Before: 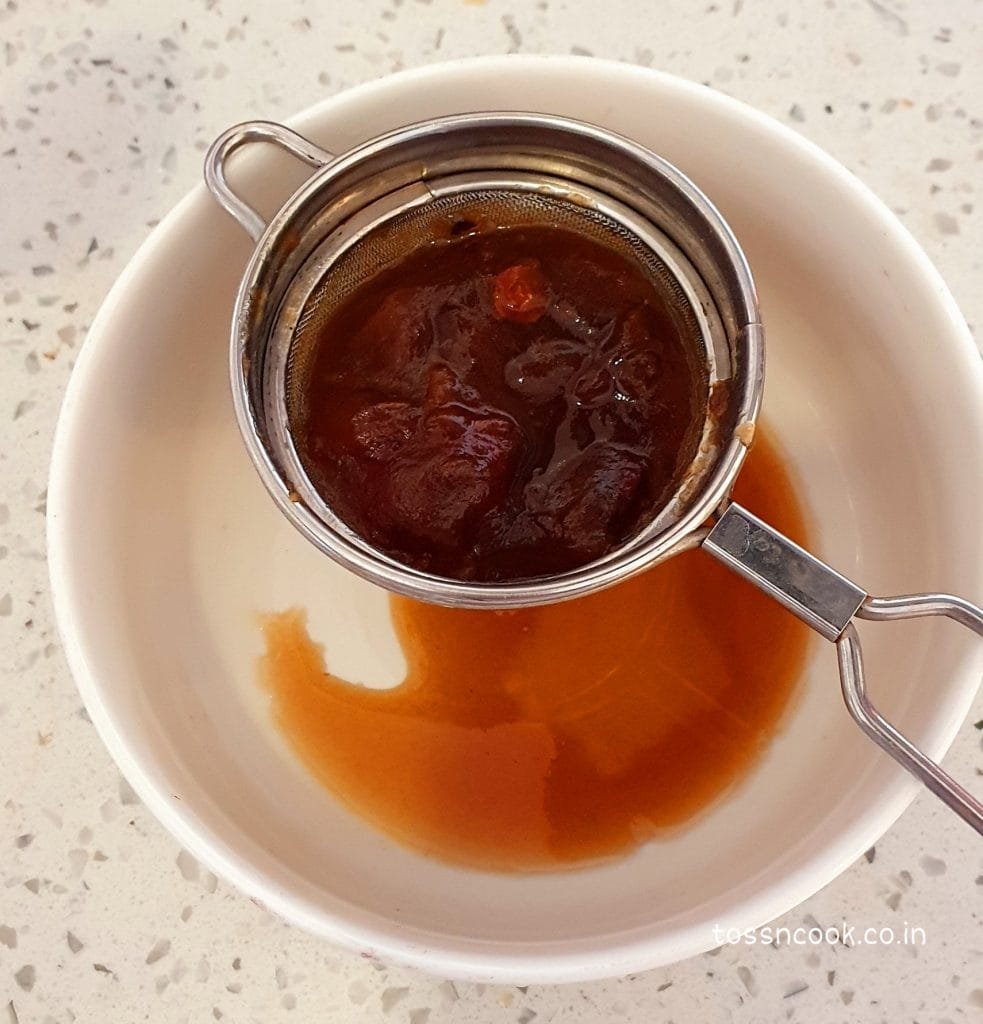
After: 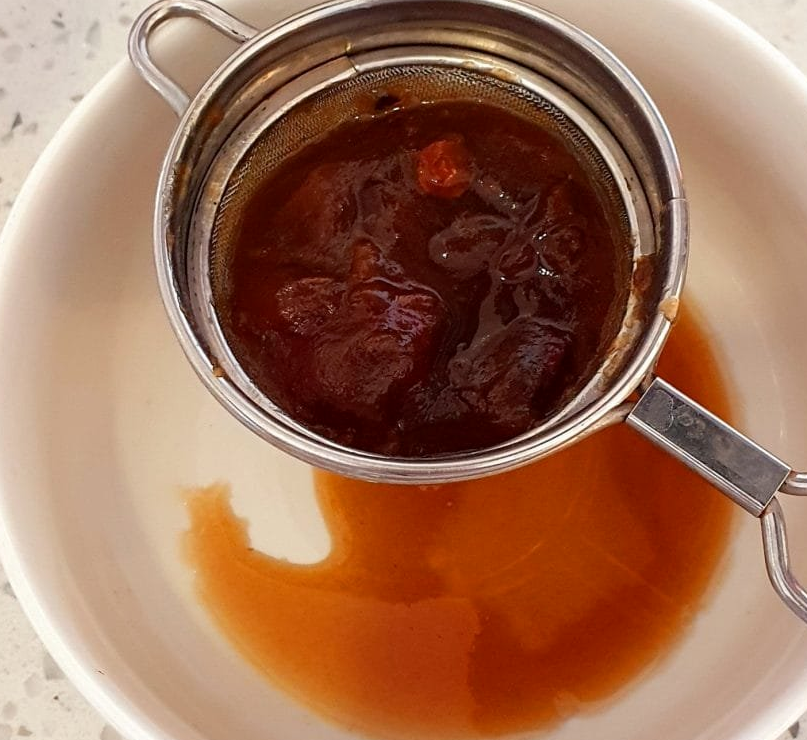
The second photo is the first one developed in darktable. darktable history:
crop: left 7.814%, top 12.208%, right 10.048%, bottom 15.457%
exposure: black level correction 0.001, exposure 0.016 EV, compensate exposure bias true, compensate highlight preservation false
